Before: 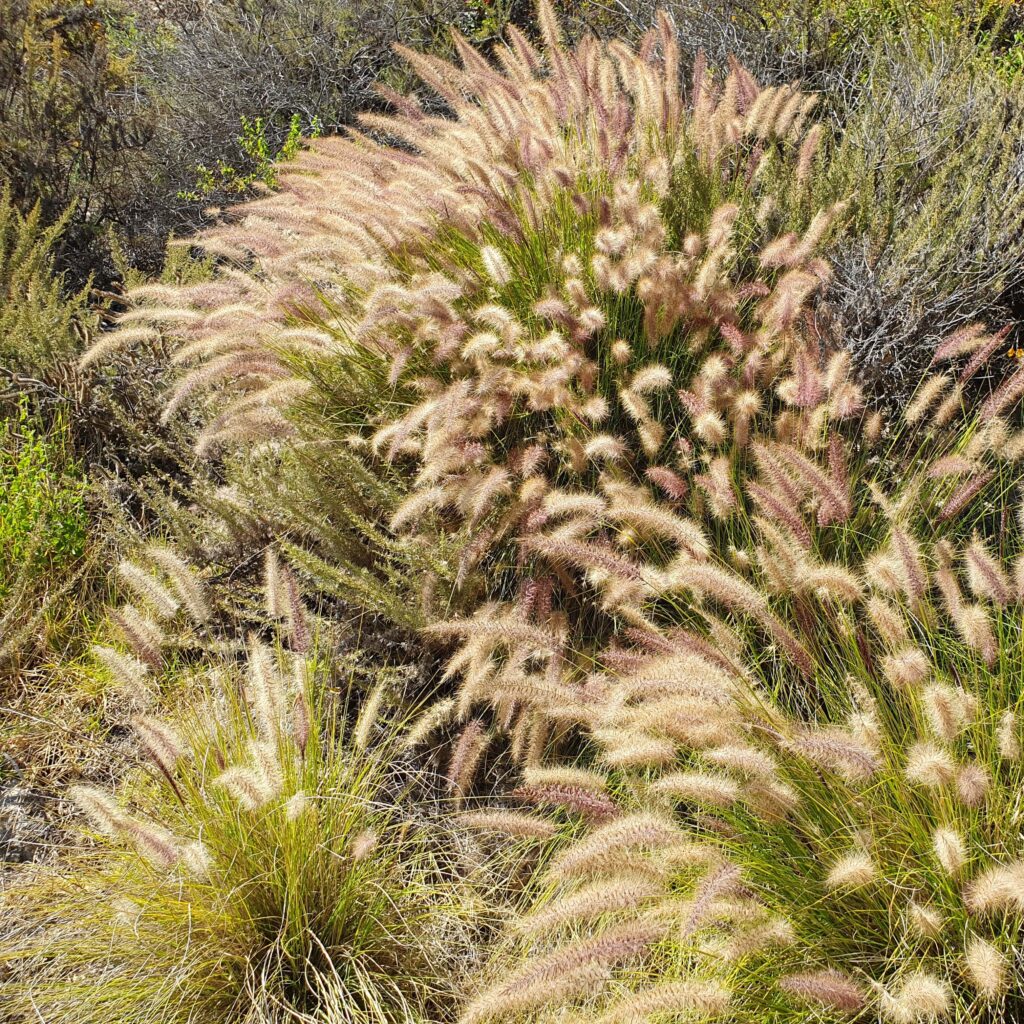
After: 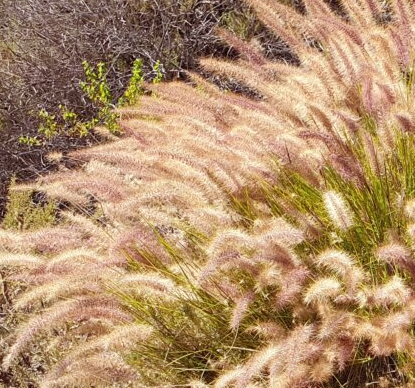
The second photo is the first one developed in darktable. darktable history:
rgb levels: mode RGB, independent channels, levels [[0, 0.474, 1], [0, 0.5, 1], [0, 0.5, 1]]
crop: left 15.452%, top 5.459%, right 43.956%, bottom 56.62%
